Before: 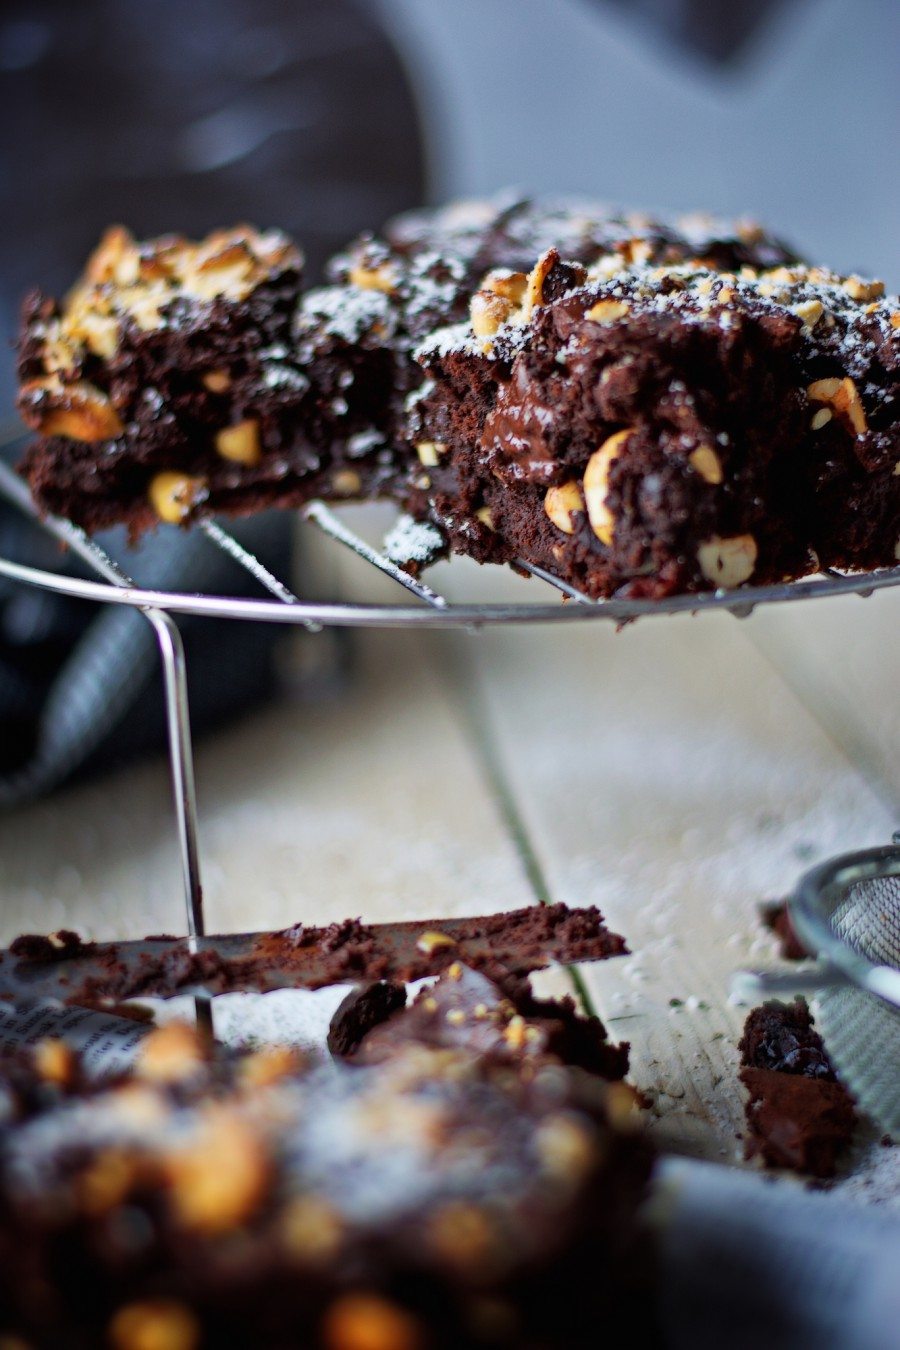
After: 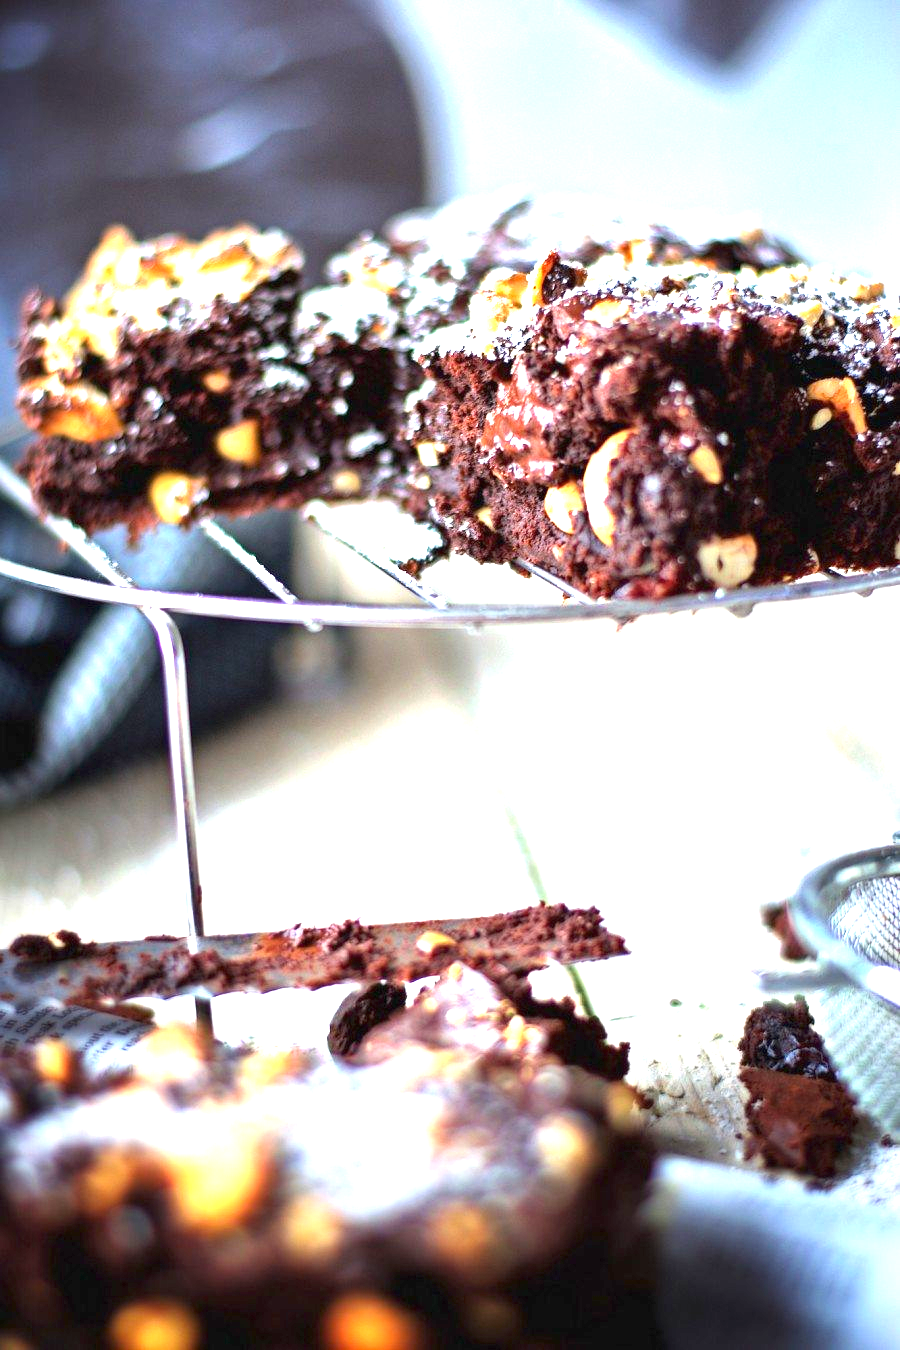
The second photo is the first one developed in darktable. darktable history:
exposure: black level correction 0, exposure 2.1 EV, compensate highlight preservation false
